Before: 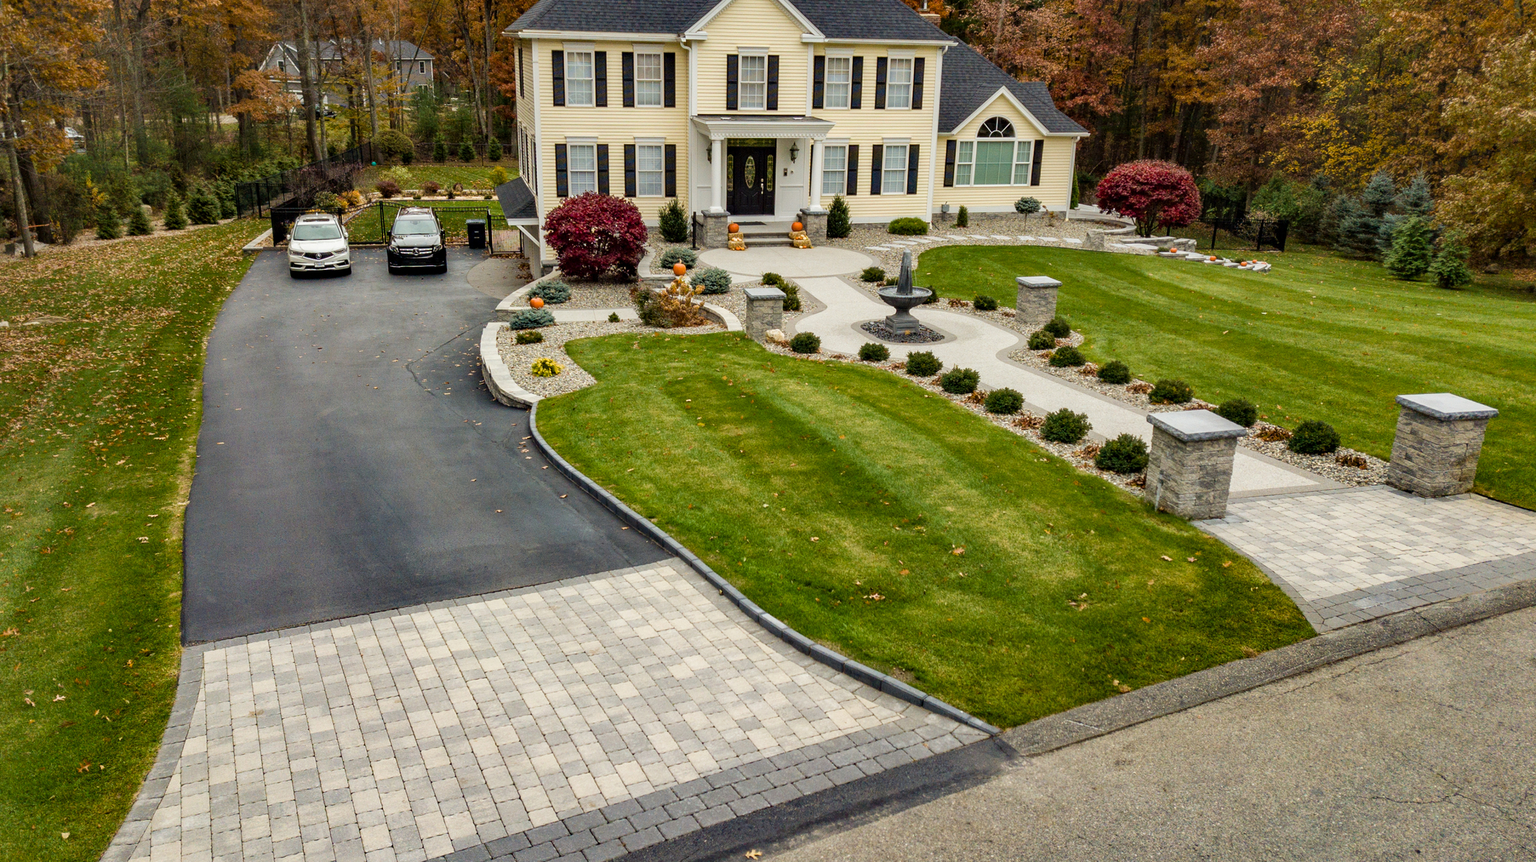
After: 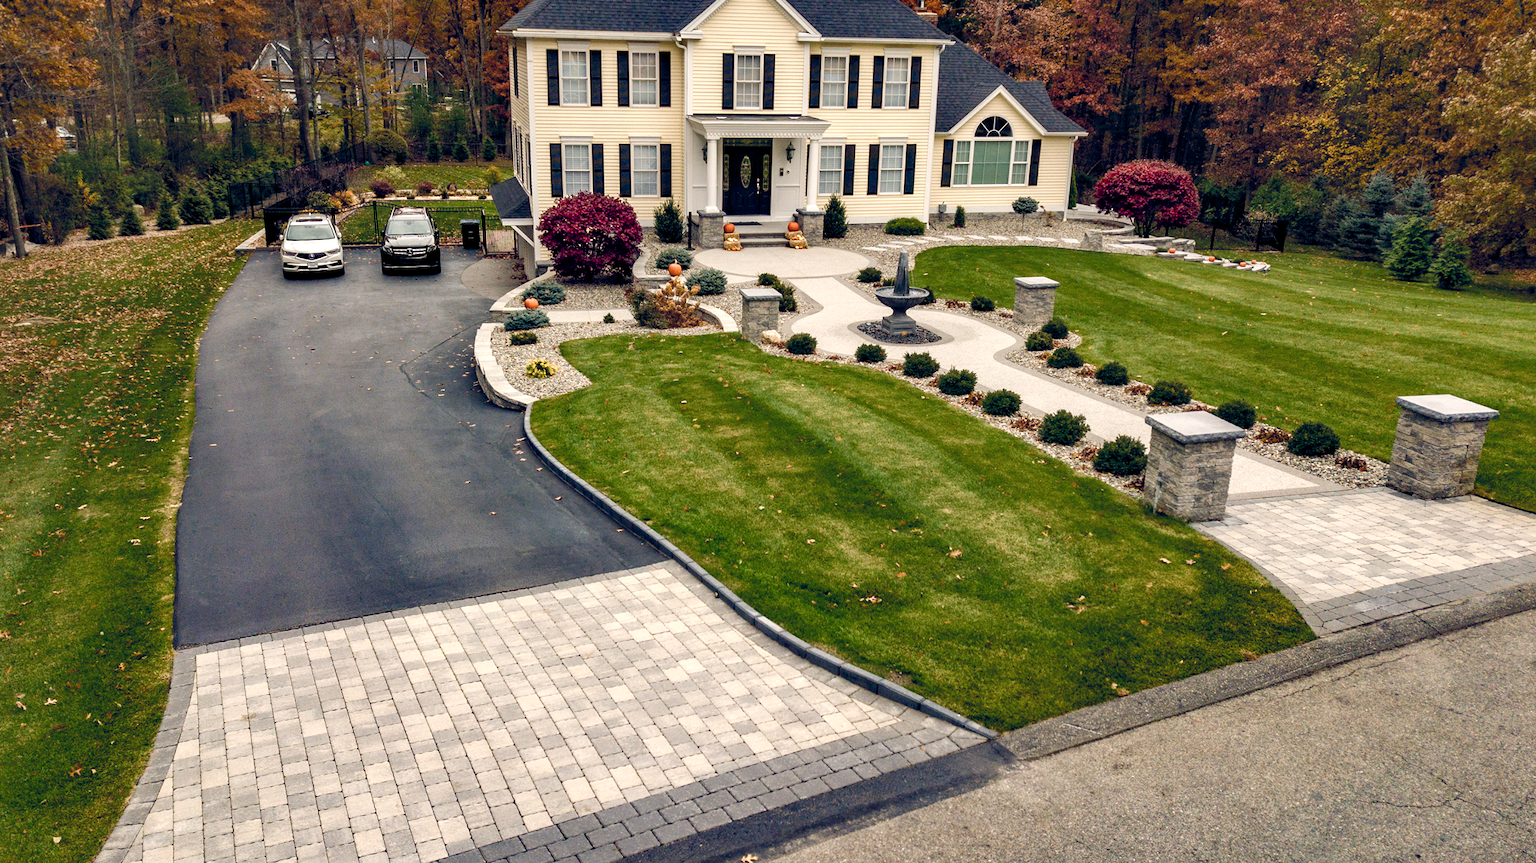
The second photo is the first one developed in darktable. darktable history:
tone equalizer: on, module defaults
color zones: curves: ch0 [(0.25, 0.5) (0.636, 0.25) (0.75, 0.5)]
crop and rotate: left 0.614%, top 0.179%, bottom 0.309%
color balance rgb: highlights gain › chroma 2.94%, highlights gain › hue 60.57°, global offset › chroma 0.25%, global offset › hue 256.52°, perceptual saturation grading › global saturation 20%, perceptual saturation grading › highlights -50%, perceptual saturation grading › shadows 30%, contrast 15%
